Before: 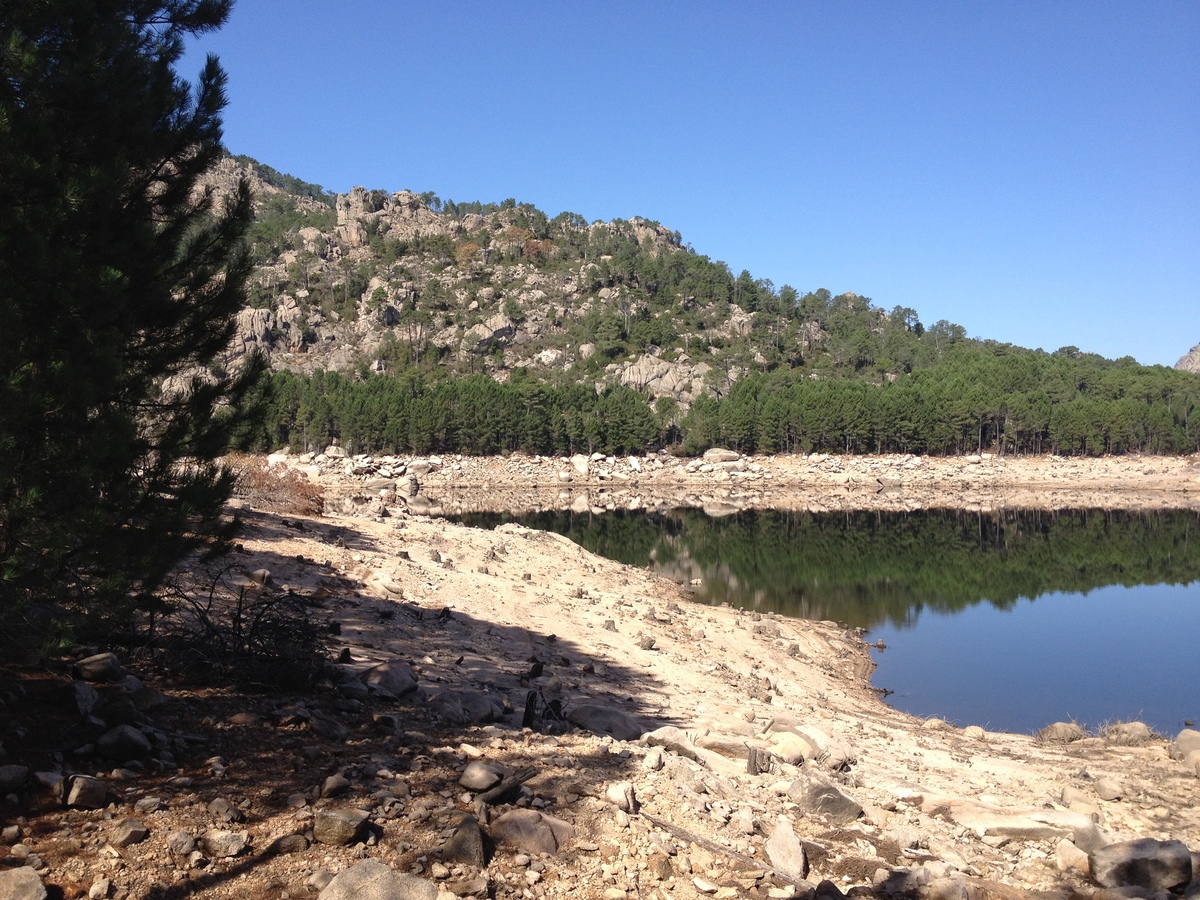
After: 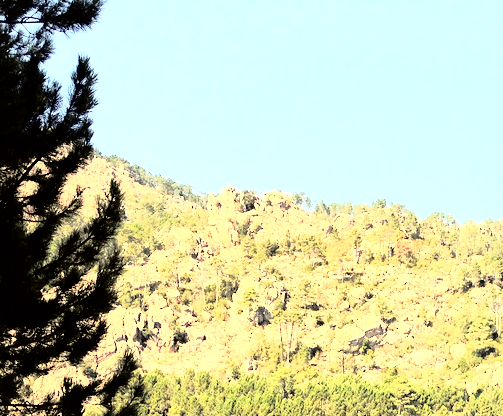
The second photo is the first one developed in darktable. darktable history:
tone curve: curves: ch0 [(0.003, 0) (0.066, 0.017) (0.163, 0.09) (0.264, 0.238) (0.395, 0.421) (0.517, 0.575) (0.633, 0.687) (0.791, 0.814) (1, 1)]; ch1 [(0, 0) (0.149, 0.17) (0.327, 0.339) (0.39, 0.403) (0.456, 0.463) (0.501, 0.502) (0.512, 0.507) (0.53, 0.533) (0.575, 0.592) (0.671, 0.655) (0.729, 0.679) (1, 1)]; ch2 [(0, 0) (0.337, 0.382) (0.464, 0.47) (0.501, 0.502) (0.527, 0.532) (0.563, 0.555) (0.615, 0.61) (0.663, 0.68) (1, 1)], color space Lab, independent channels, preserve colors none
white balance: red 1.08, blue 0.791
rgb curve: curves: ch0 [(0, 0) (0.21, 0.15) (0.24, 0.21) (0.5, 0.75) (0.75, 0.96) (0.89, 0.99) (1, 1)]; ch1 [(0, 0.02) (0.21, 0.13) (0.25, 0.2) (0.5, 0.67) (0.75, 0.9) (0.89, 0.97) (1, 1)]; ch2 [(0, 0.02) (0.21, 0.13) (0.25, 0.2) (0.5, 0.67) (0.75, 0.9) (0.89, 0.97) (1, 1)], compensate middle gray true
exposure: exposure 1.5 EV, compensate highlight preservation false
local contrast: mode bilateral grid, contrast 20, coarseness 50, detail 171%, midtone range 0.2
crop and rotate: left 10.817%, top 0.062%, right 47.194%, bottom 53.626%
